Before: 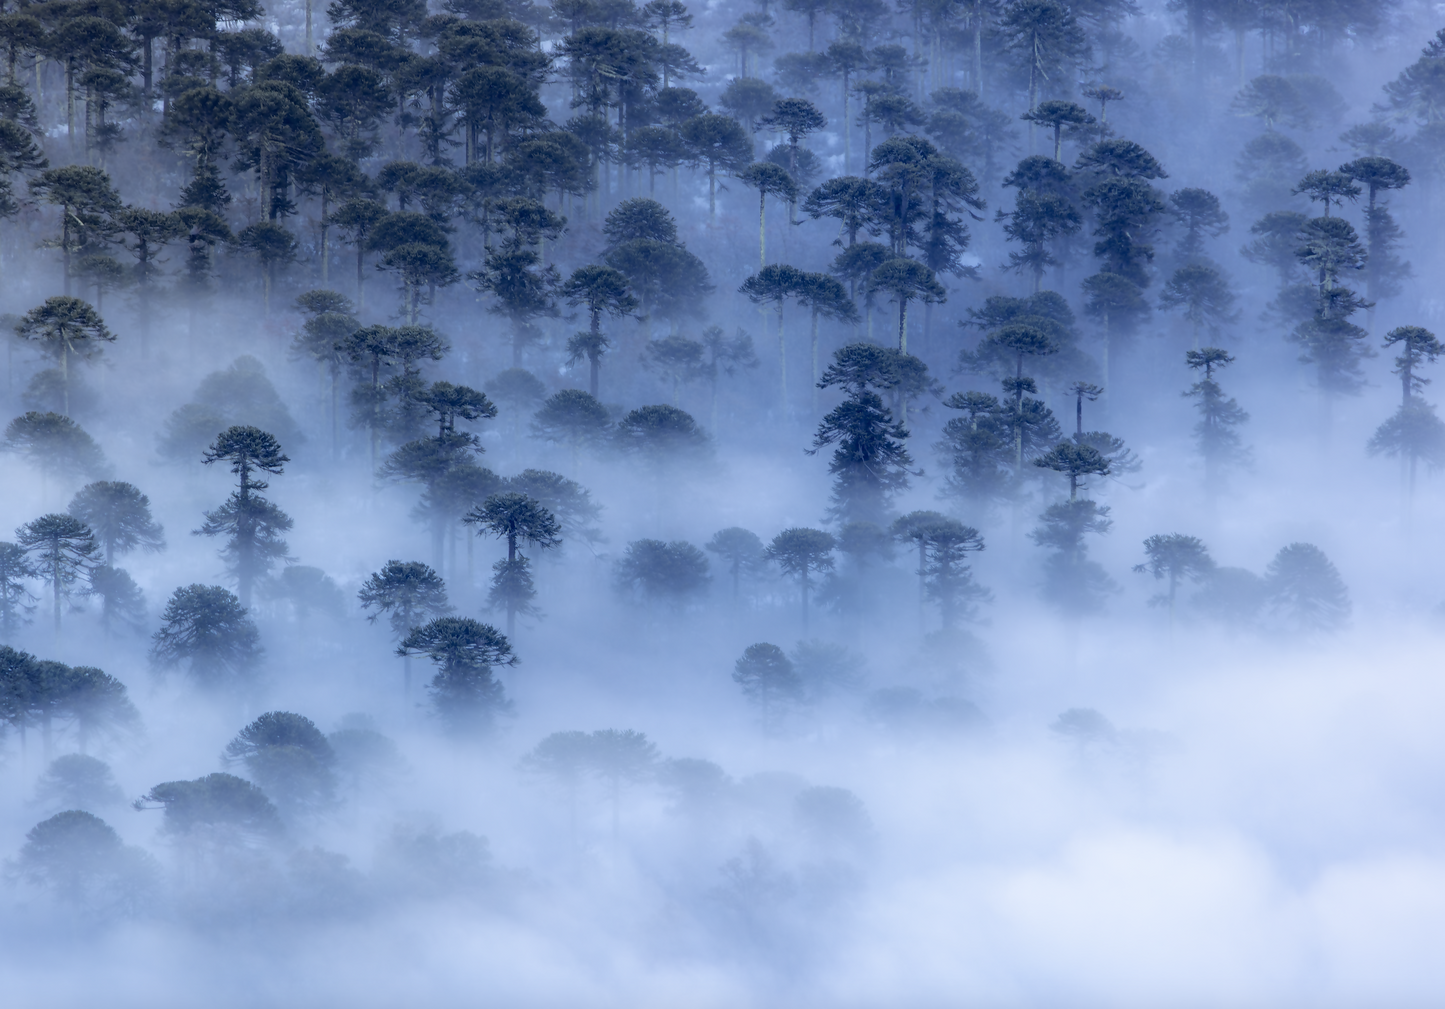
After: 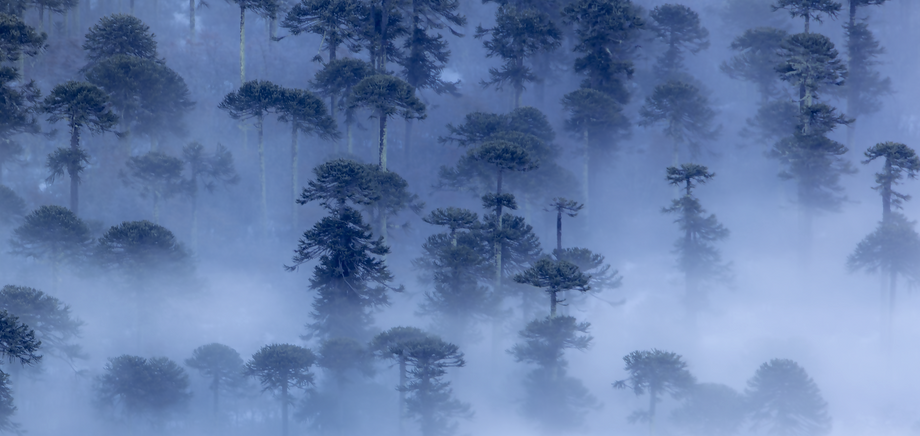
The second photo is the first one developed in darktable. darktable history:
base curve: curves: ch0 [(0, 0) (0.303, 0.277) (1, 1)]
crop: left 36.005%, top 18.293%, right 0.31%, bottom 38.444%
